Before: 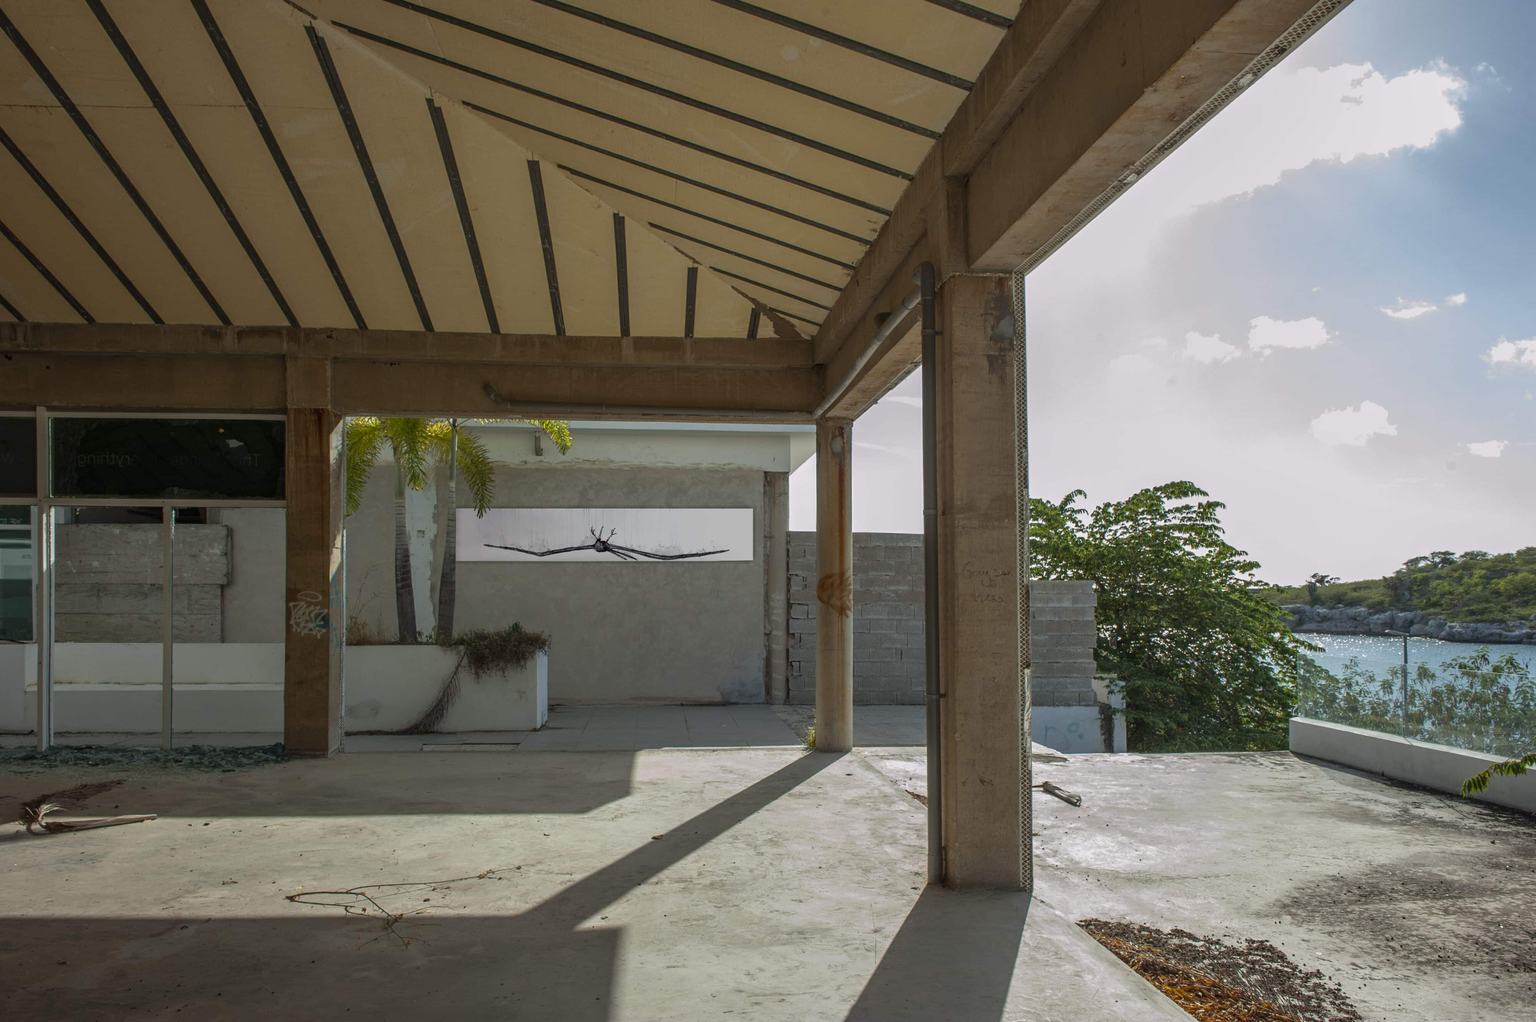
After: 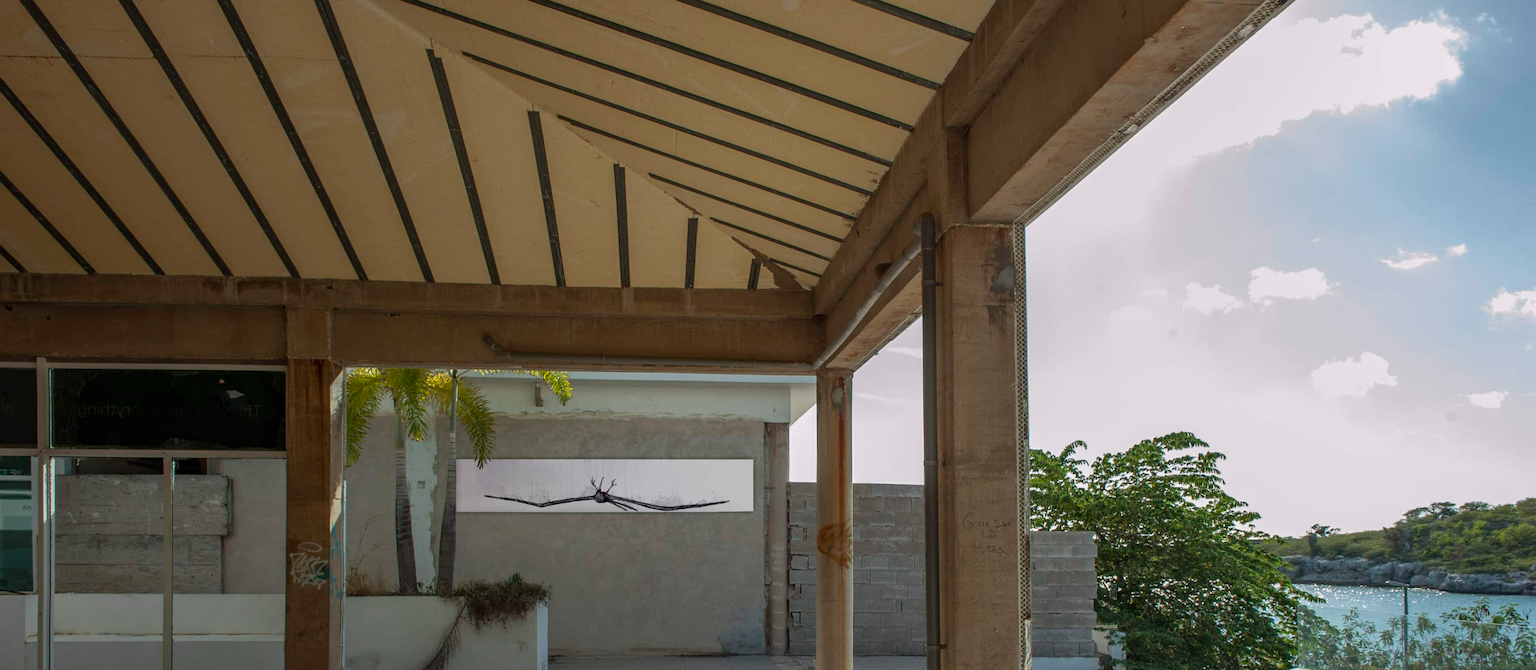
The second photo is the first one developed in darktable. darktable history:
crop and rotate: top 4.848%, bottom 29.503%
levels: levels [0, 0.492, 0.984]
